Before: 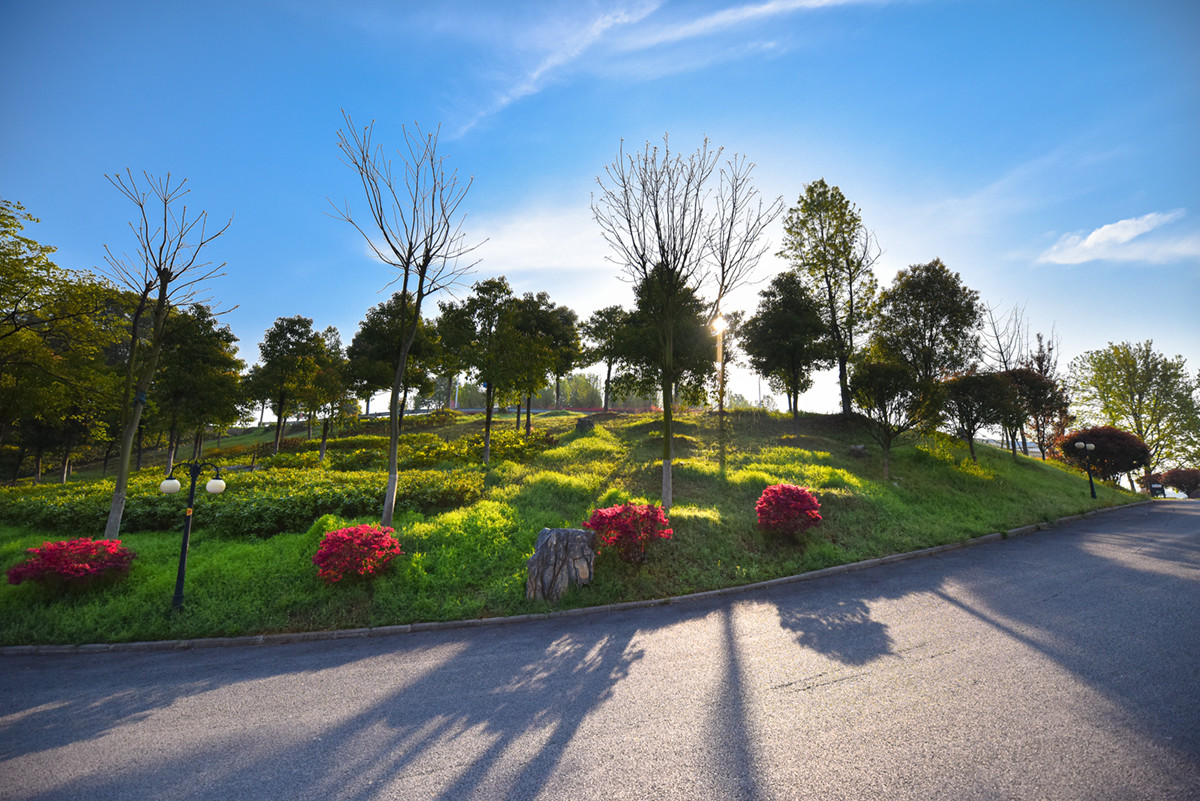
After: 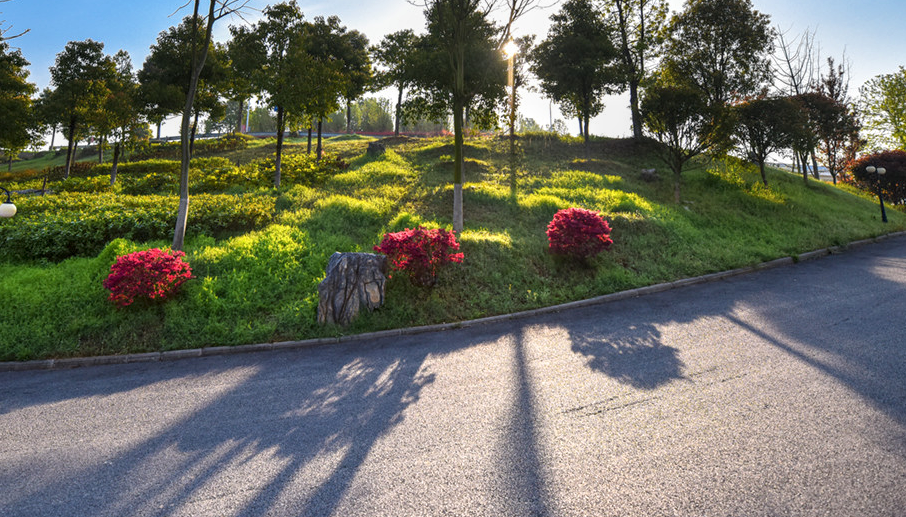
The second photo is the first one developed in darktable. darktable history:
crop and rotate: left 17.467%, top 34.568%, right 7.016%, bottom 0.827%
local contrast: on, module defaults
